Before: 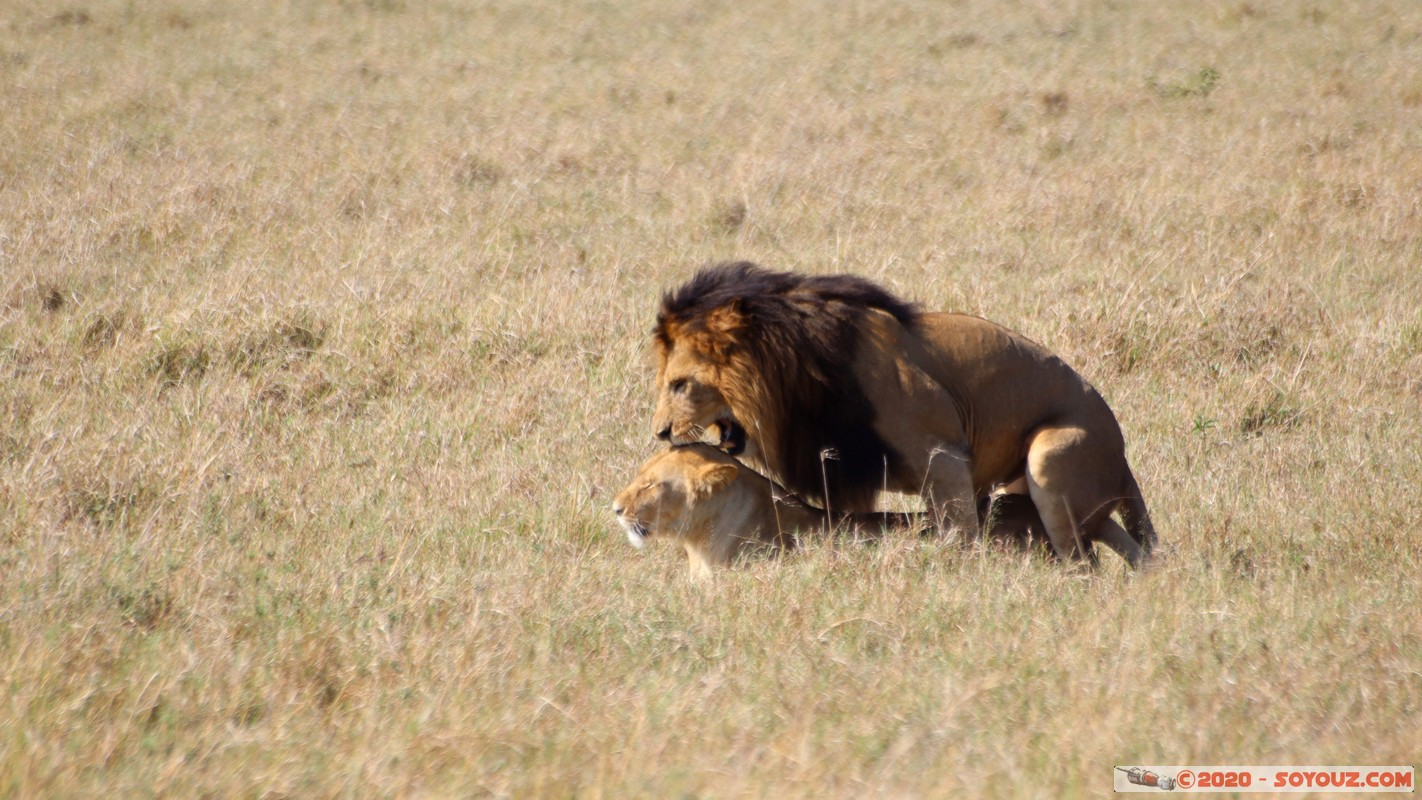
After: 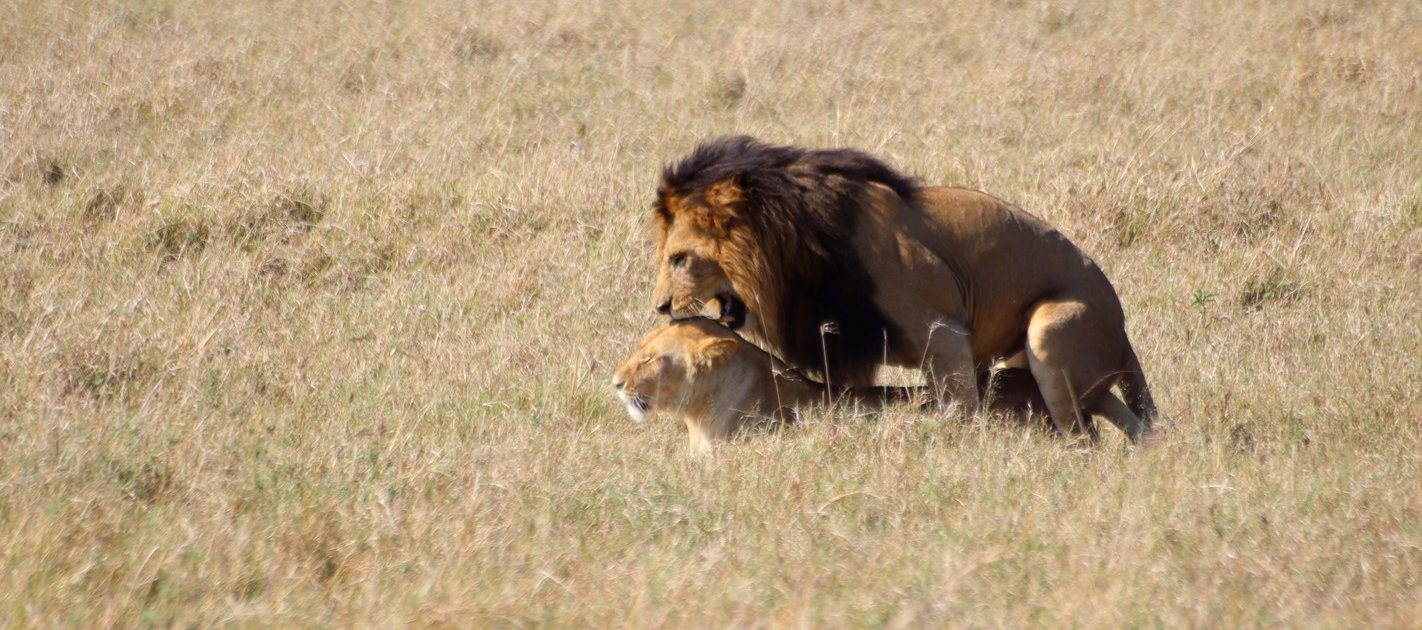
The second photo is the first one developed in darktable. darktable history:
crop and rotate: top 15.808%, bottom 5.32%
